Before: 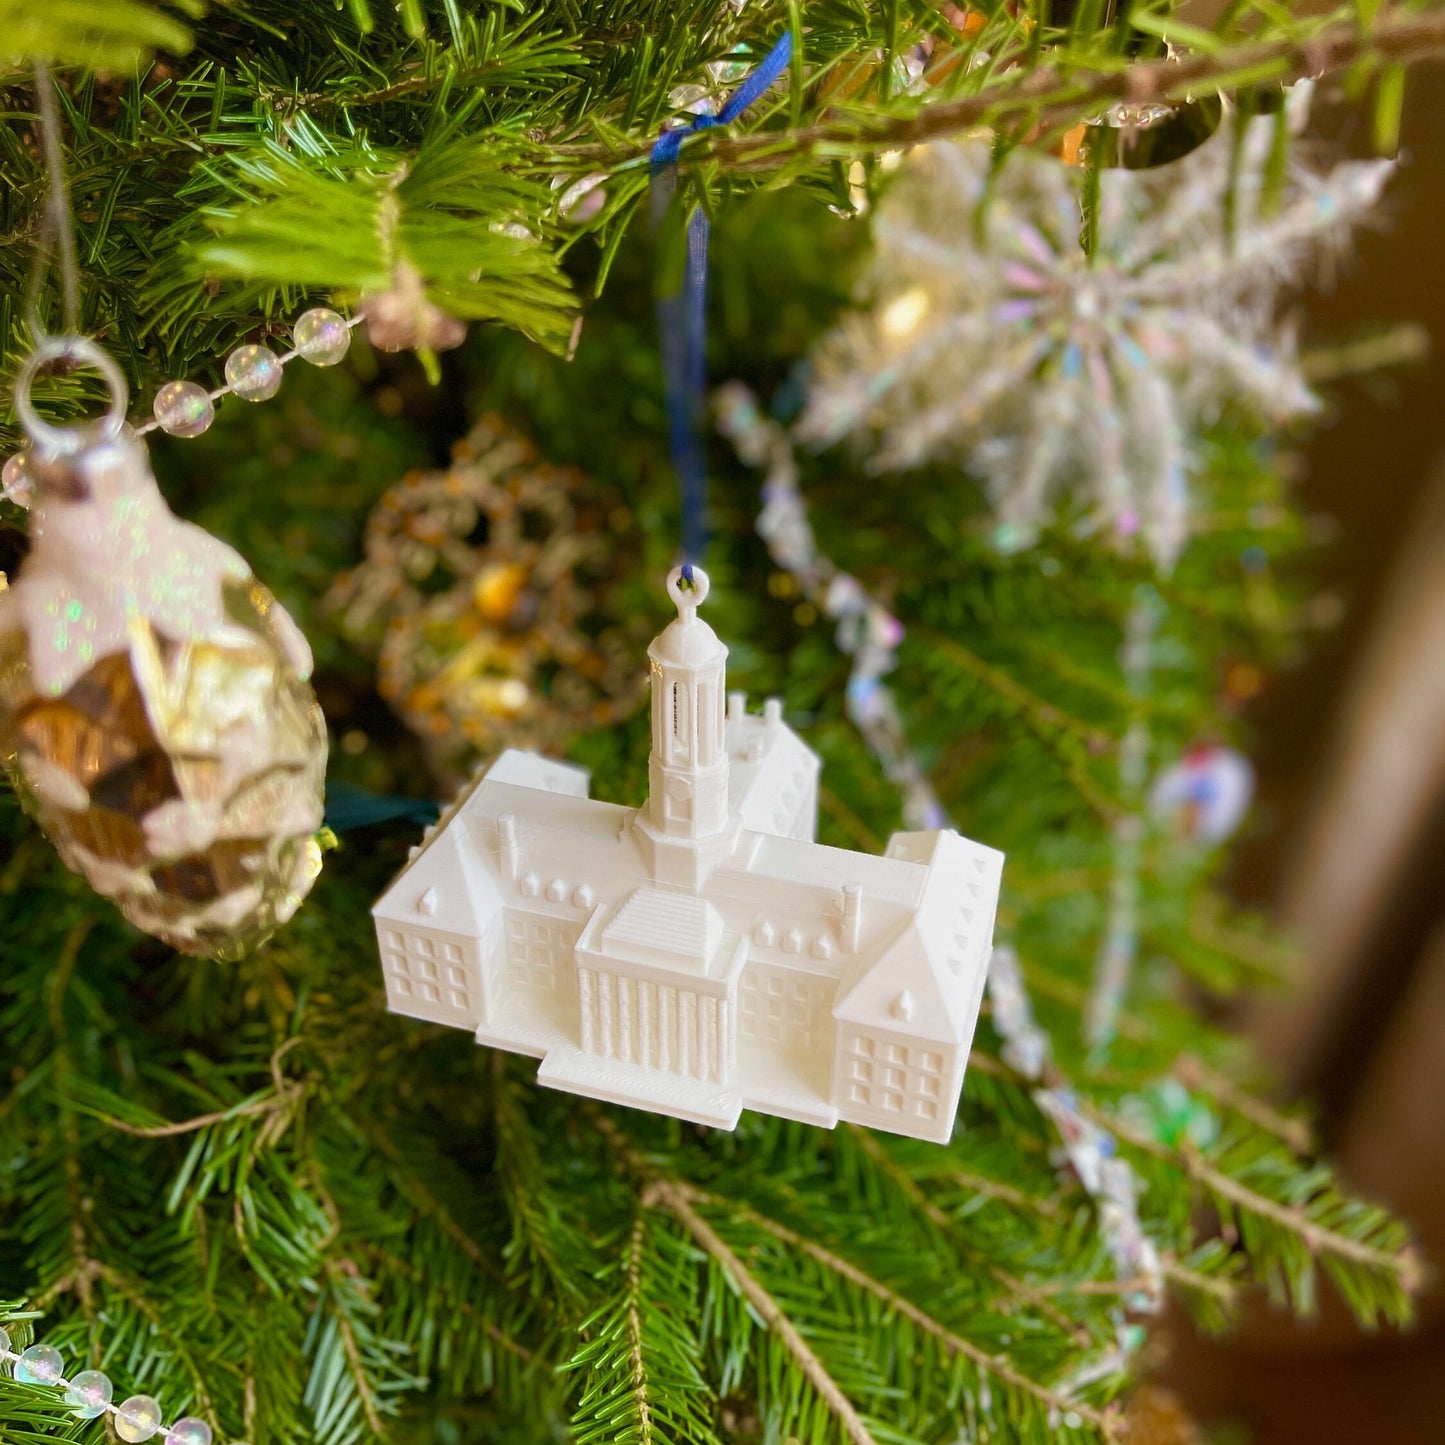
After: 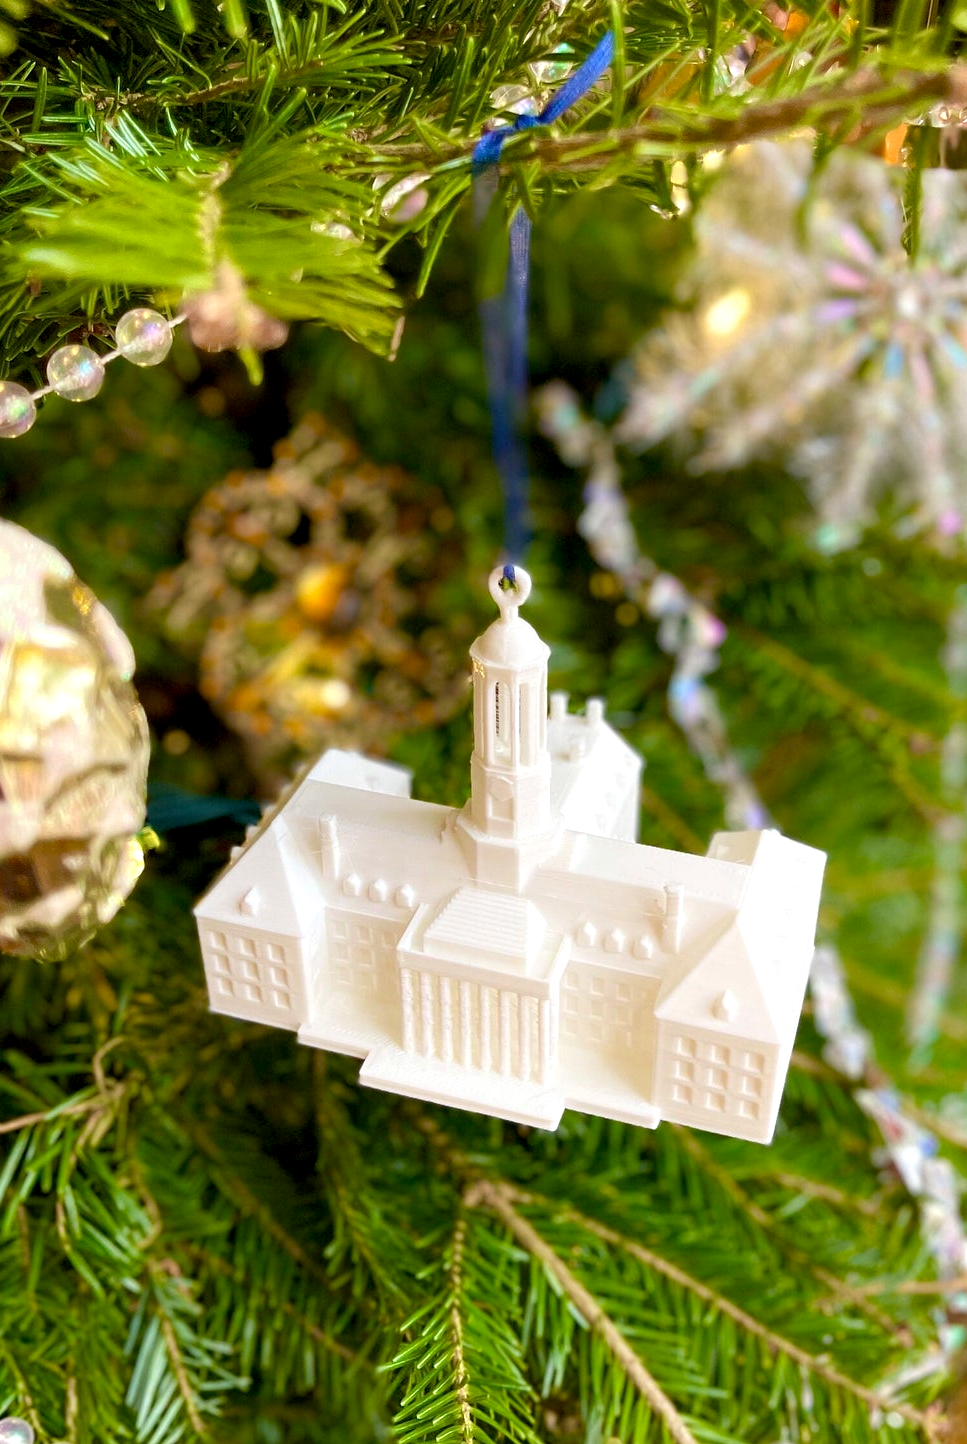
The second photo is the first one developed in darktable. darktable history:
exposure: black level correction 0.004, exposure 0.414 EV, compensate highlight preservation false
crop and rotate: left 12.327%, right 20.713%
